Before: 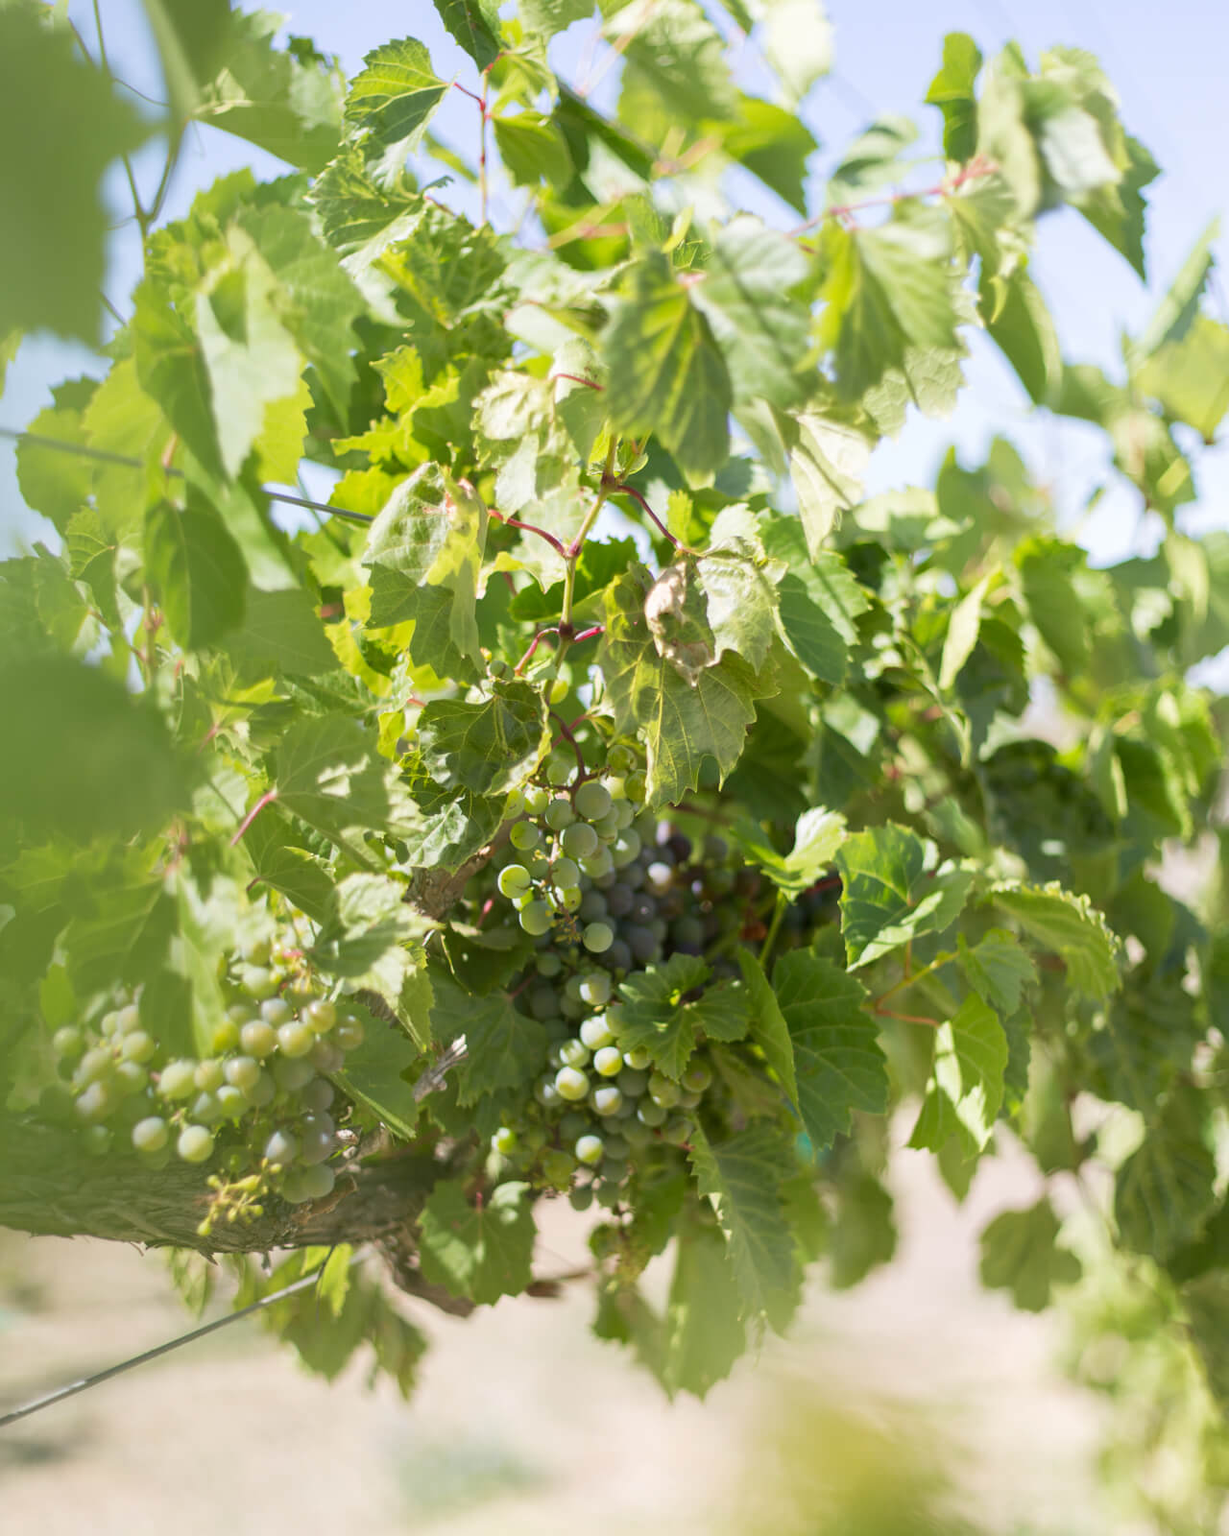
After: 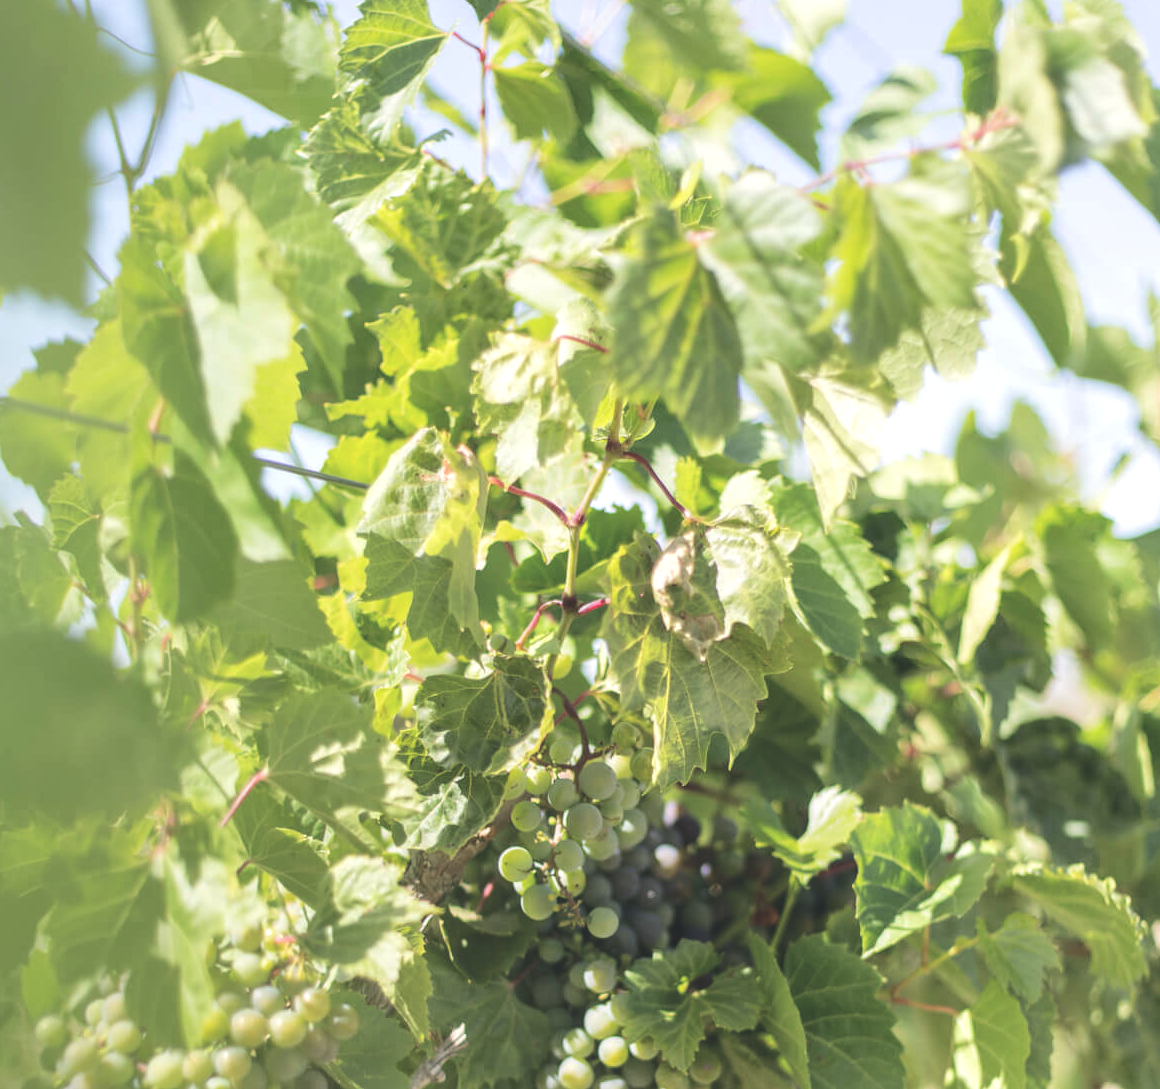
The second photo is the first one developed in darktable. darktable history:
exposure: black level correction -0.039, exposure 0.06 EV, compensate highlight preservation false
crop: left 1.582%, top 3.424%, right 7.747%, bottom 28.503%
local contrast: on, module defaults
color correction: highlights a* 0.192, highlights b* 2.69, shadows a* -0.896, shadows b* -4.05
tone curve: curves: ch0 [(0, 0.019) (0.11, 0.036) (0.259, 0.214) (0.378, 0.365) (0.499, 0.529) (1, 1)], color space Lab, independent channels, preserve colors none
